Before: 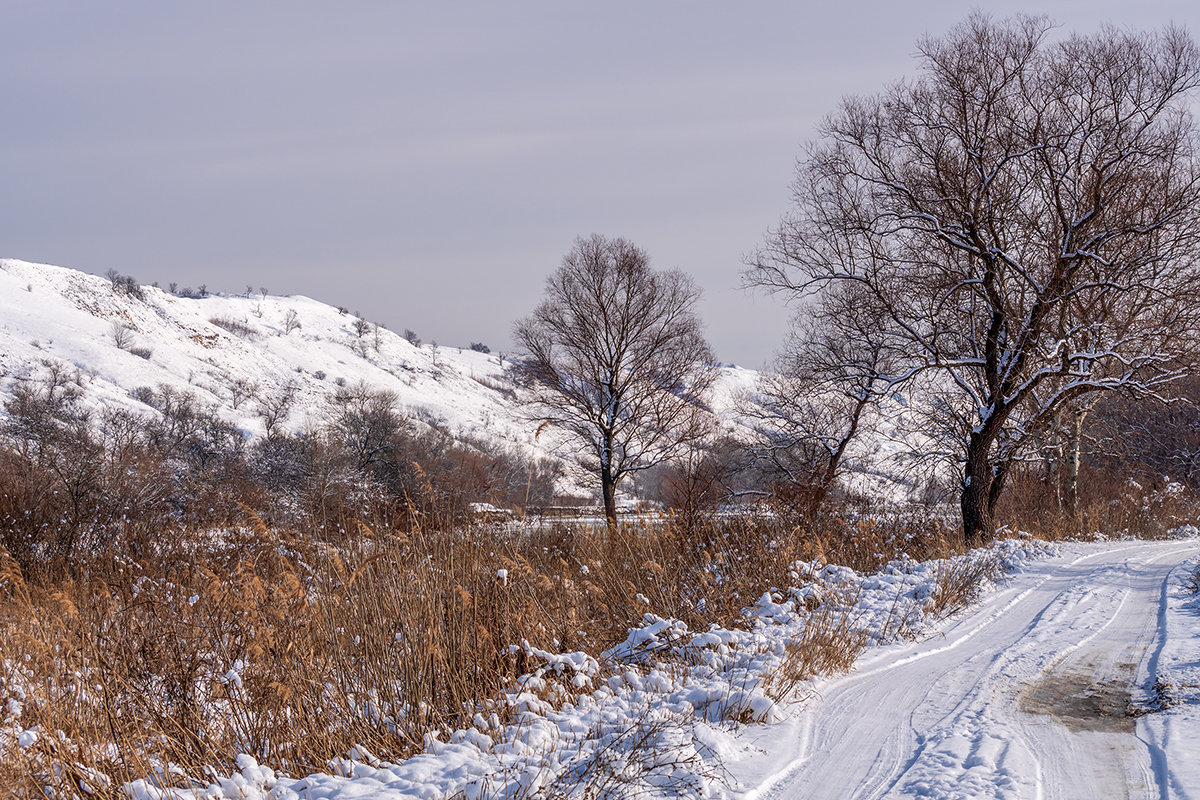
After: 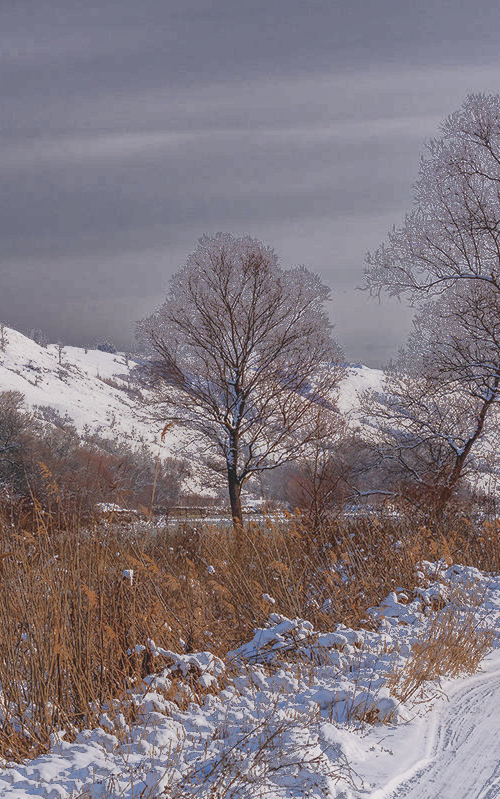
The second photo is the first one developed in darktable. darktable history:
crop: left 31.229%, right 27.105%
local contrast: detail 69%
fill light: exposure -0.73 EV, center 0.69, width 2.2
